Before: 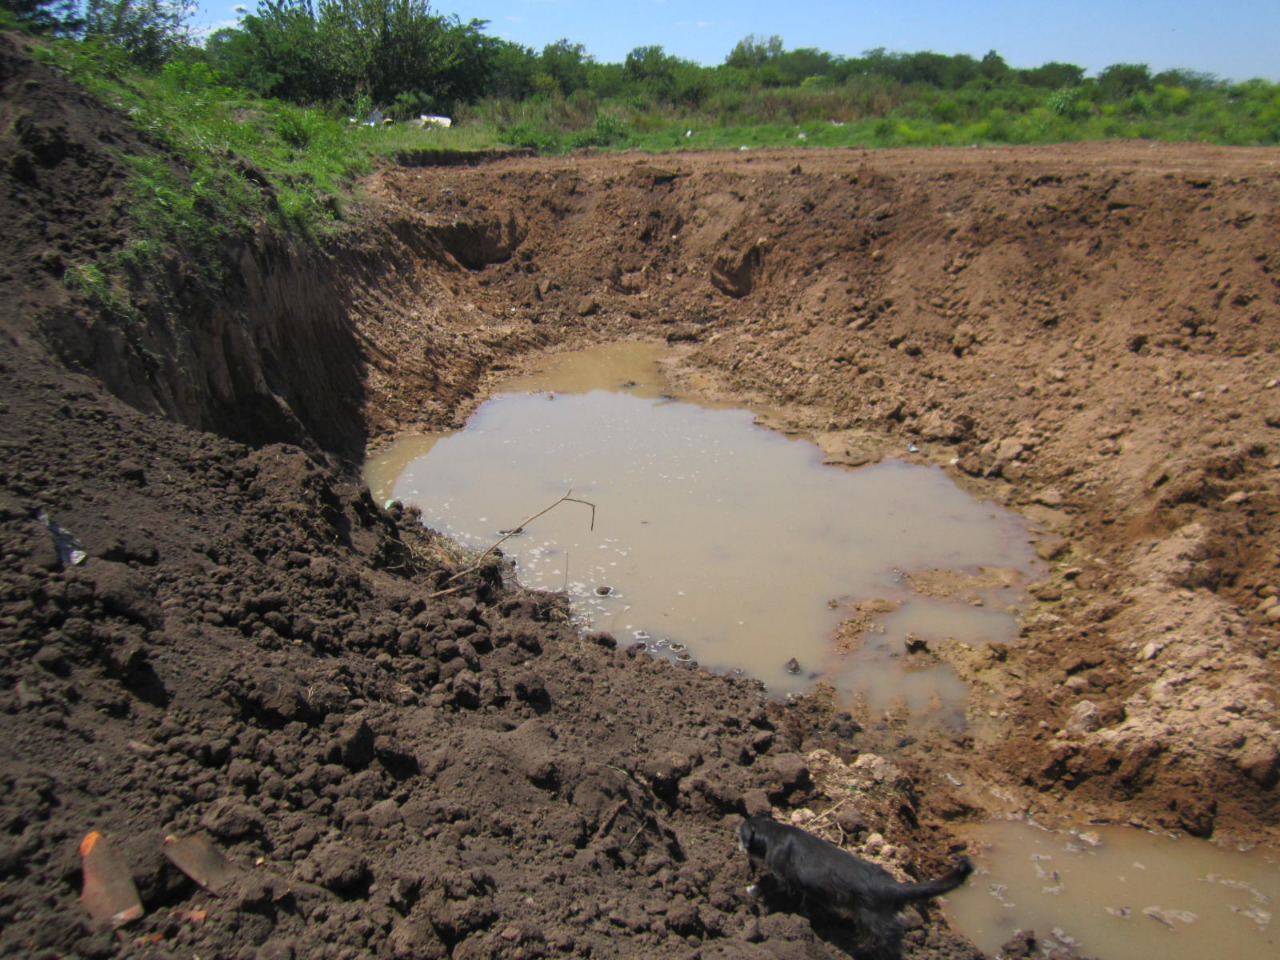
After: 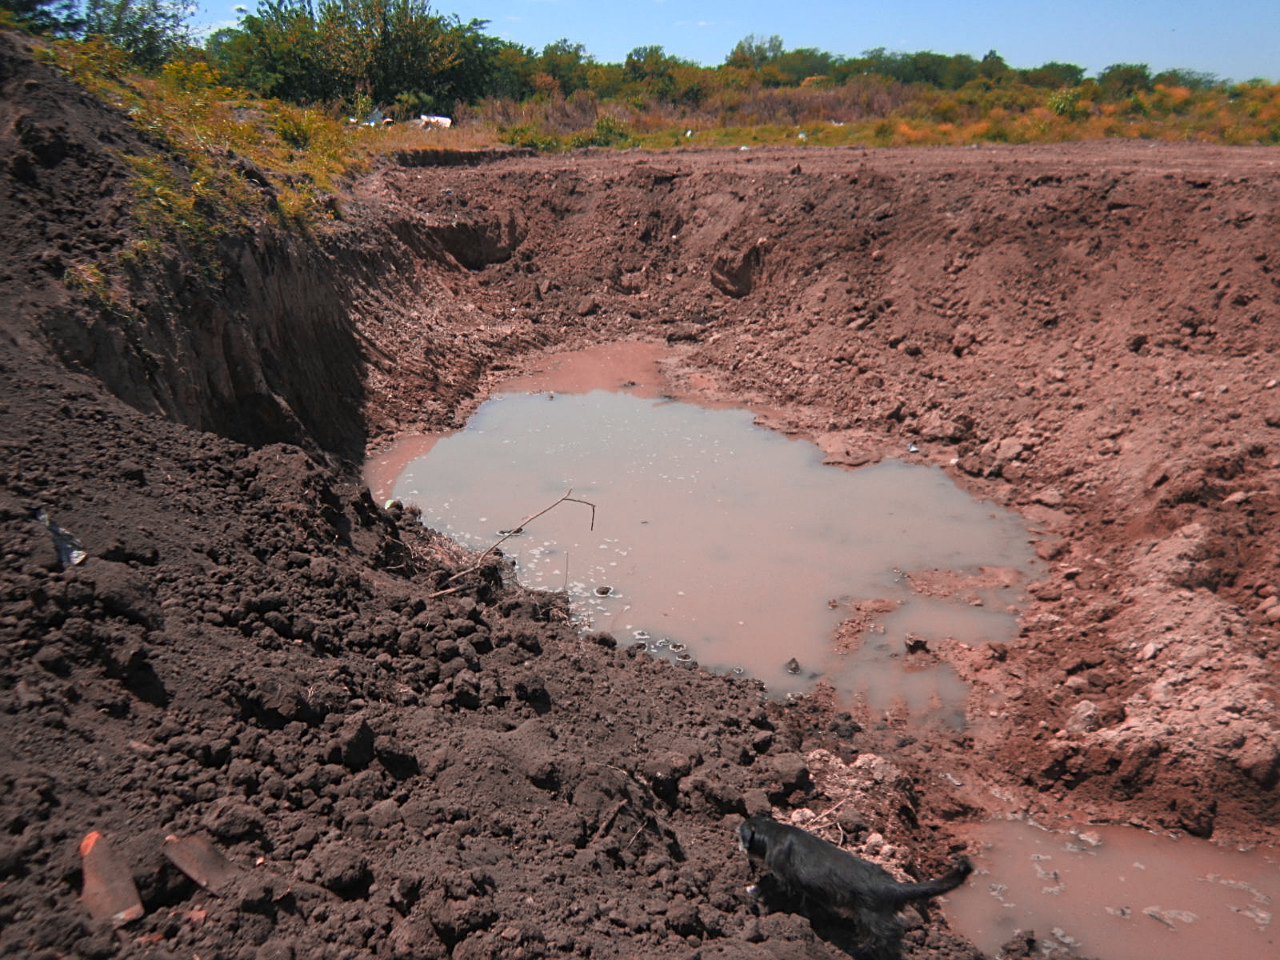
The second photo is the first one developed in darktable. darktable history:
sharpen: on, module defaults
color zones: curves: ch2 [(0, 0.5) (0.084, 0.497) (0.323, 0.335) (0.4, 0.497) (1, 0.5)], process mode strong
